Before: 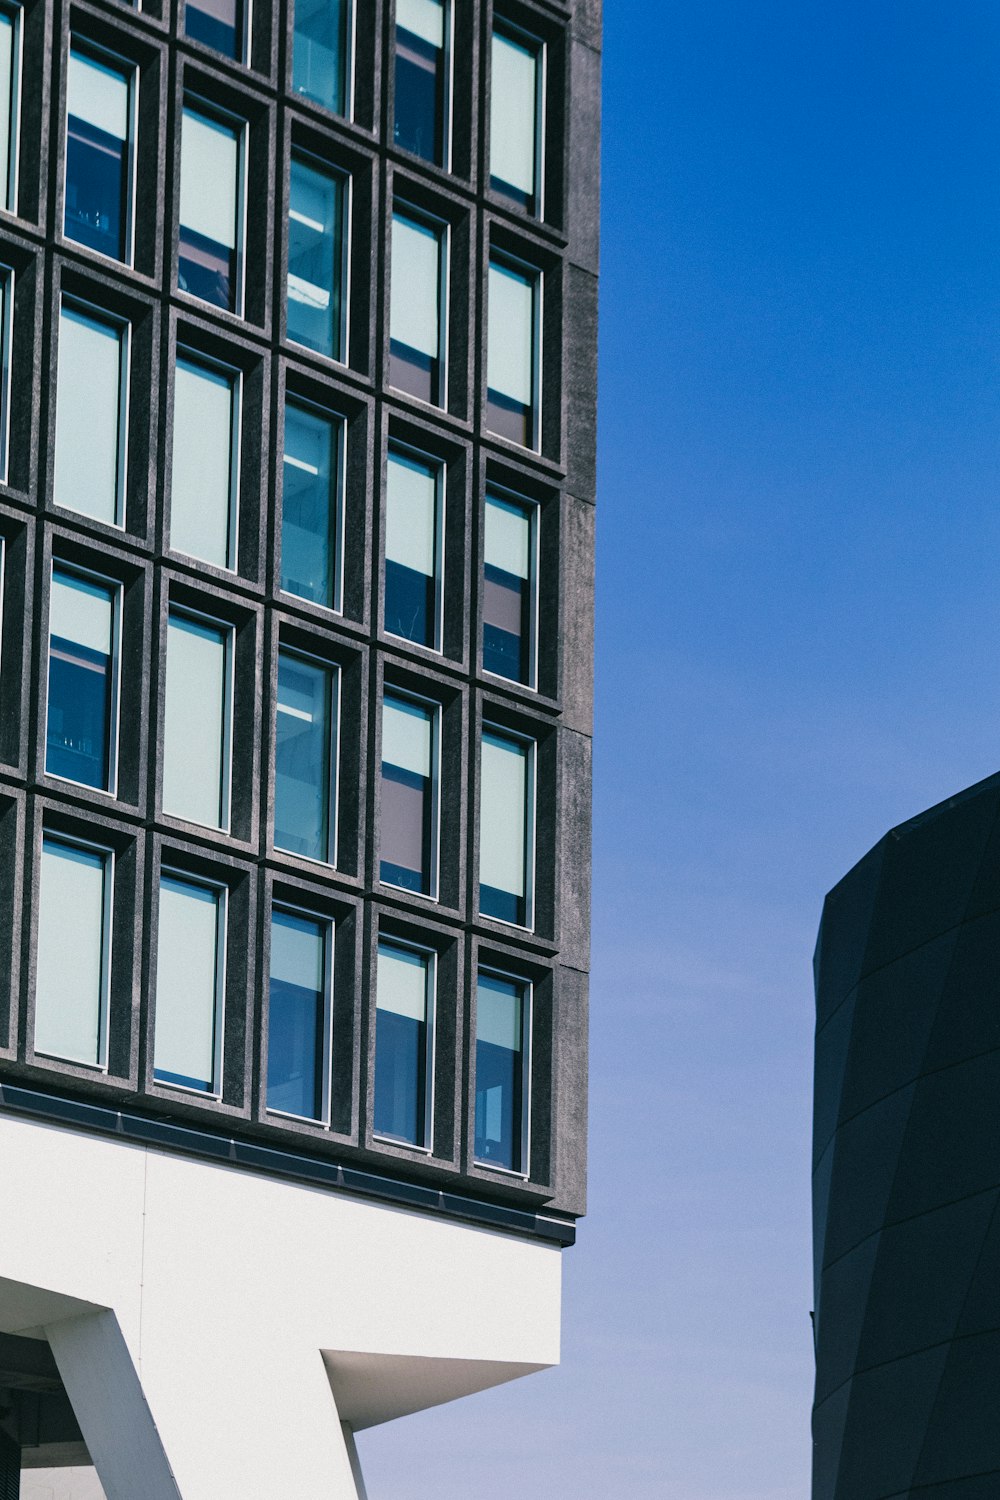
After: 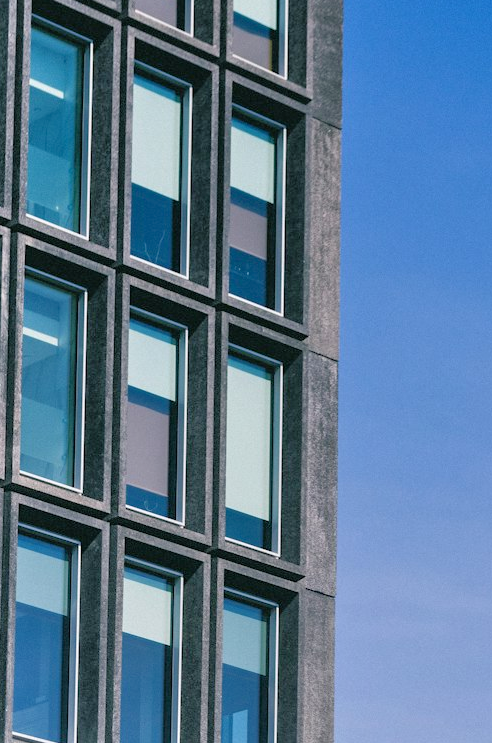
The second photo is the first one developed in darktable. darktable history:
crop: left 25.446%, top 25.119%, right 25.295%, bottom 25.331%
tone equalizer: -7 EV 0.149 EV, -6 EV 0.609 EV, -5 EV 1.13 EV, -4 EV 1.35 EV, -3 EV 1.13 EV, -2 EV 0.6 EV, -1 EV 0.161 EV
